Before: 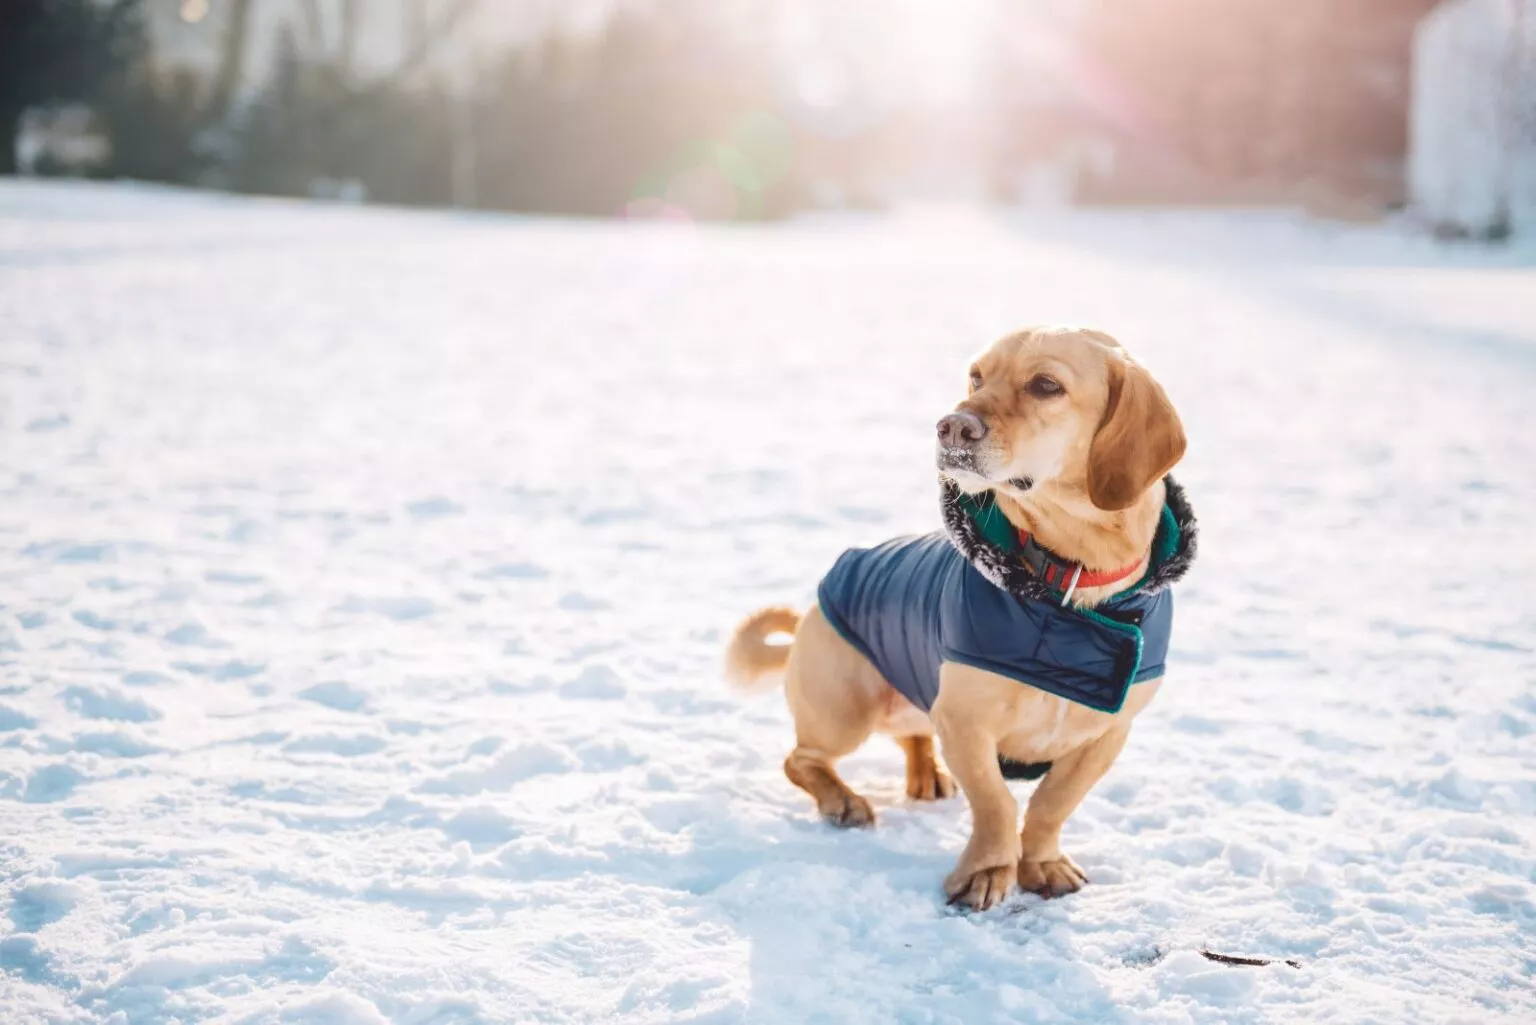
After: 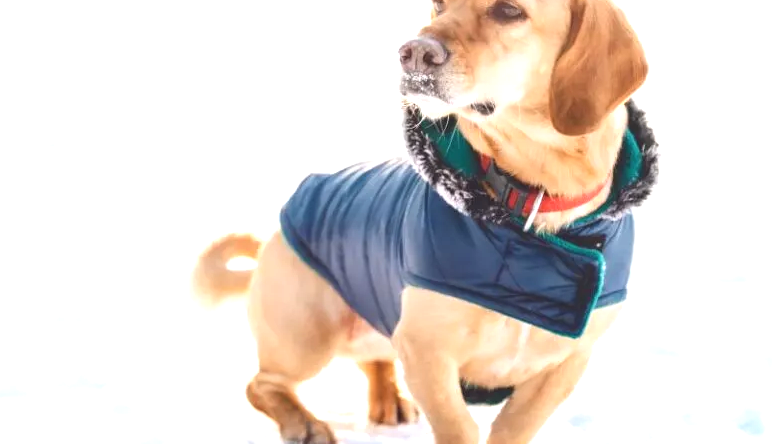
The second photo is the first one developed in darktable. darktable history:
crop: left 35.03%, top 36.625%, right 14.663%, bottom 20.057%
exposure: black level correction -0.002, exposure 0.708 EV, compensate exposure bias true, compensate highlight preservation false
